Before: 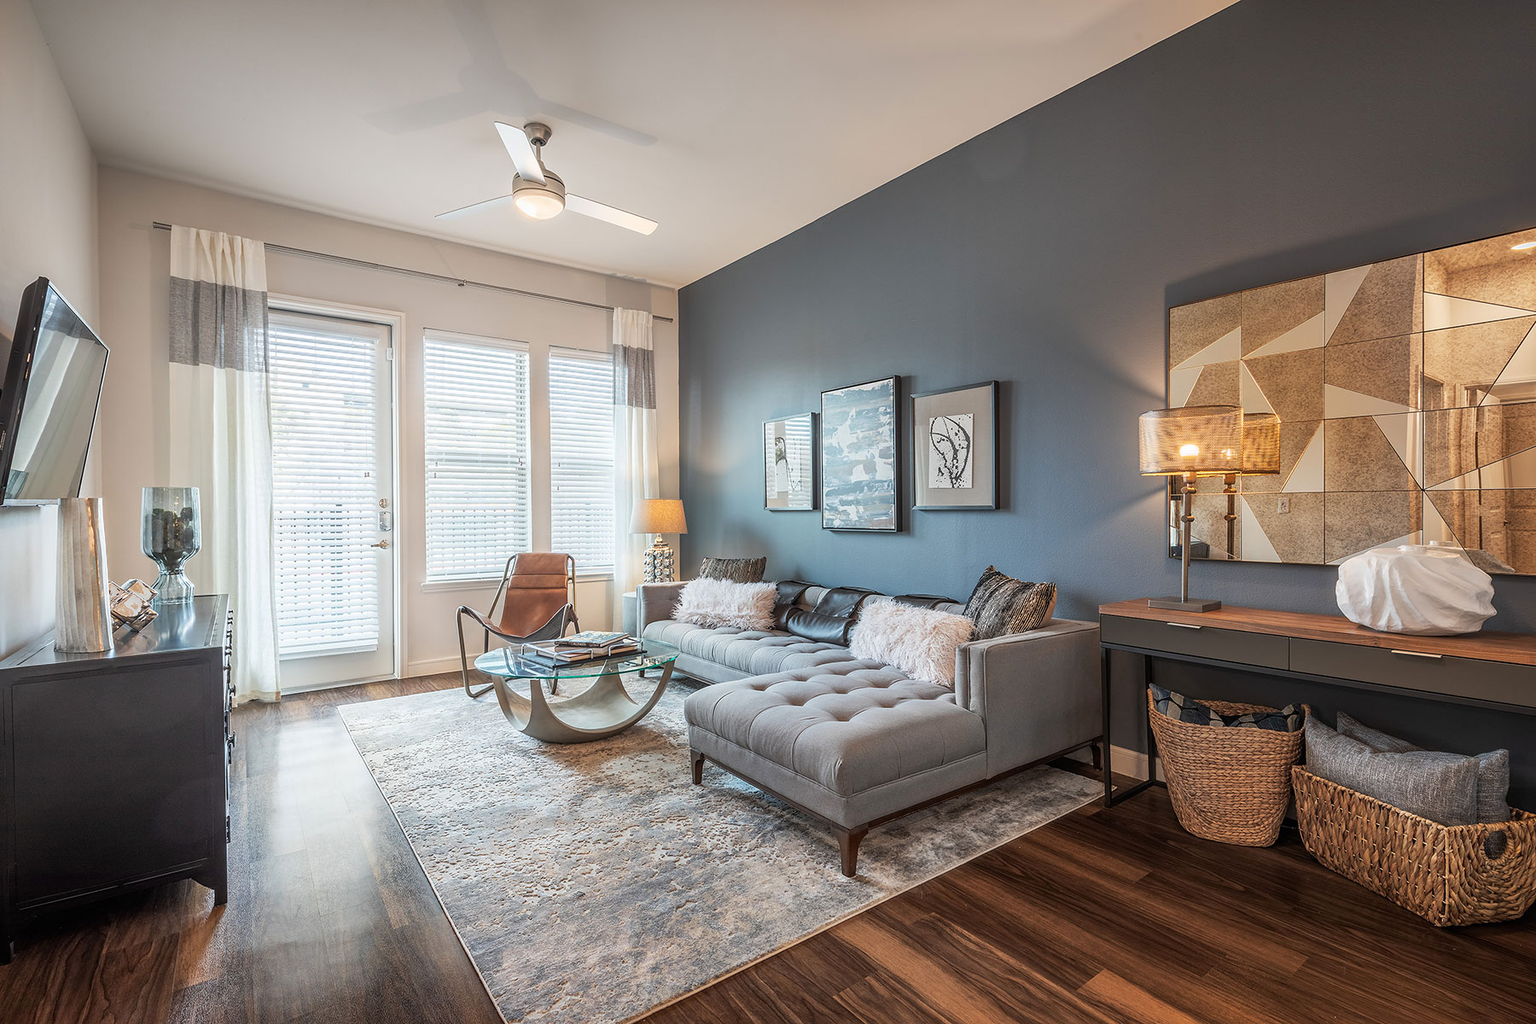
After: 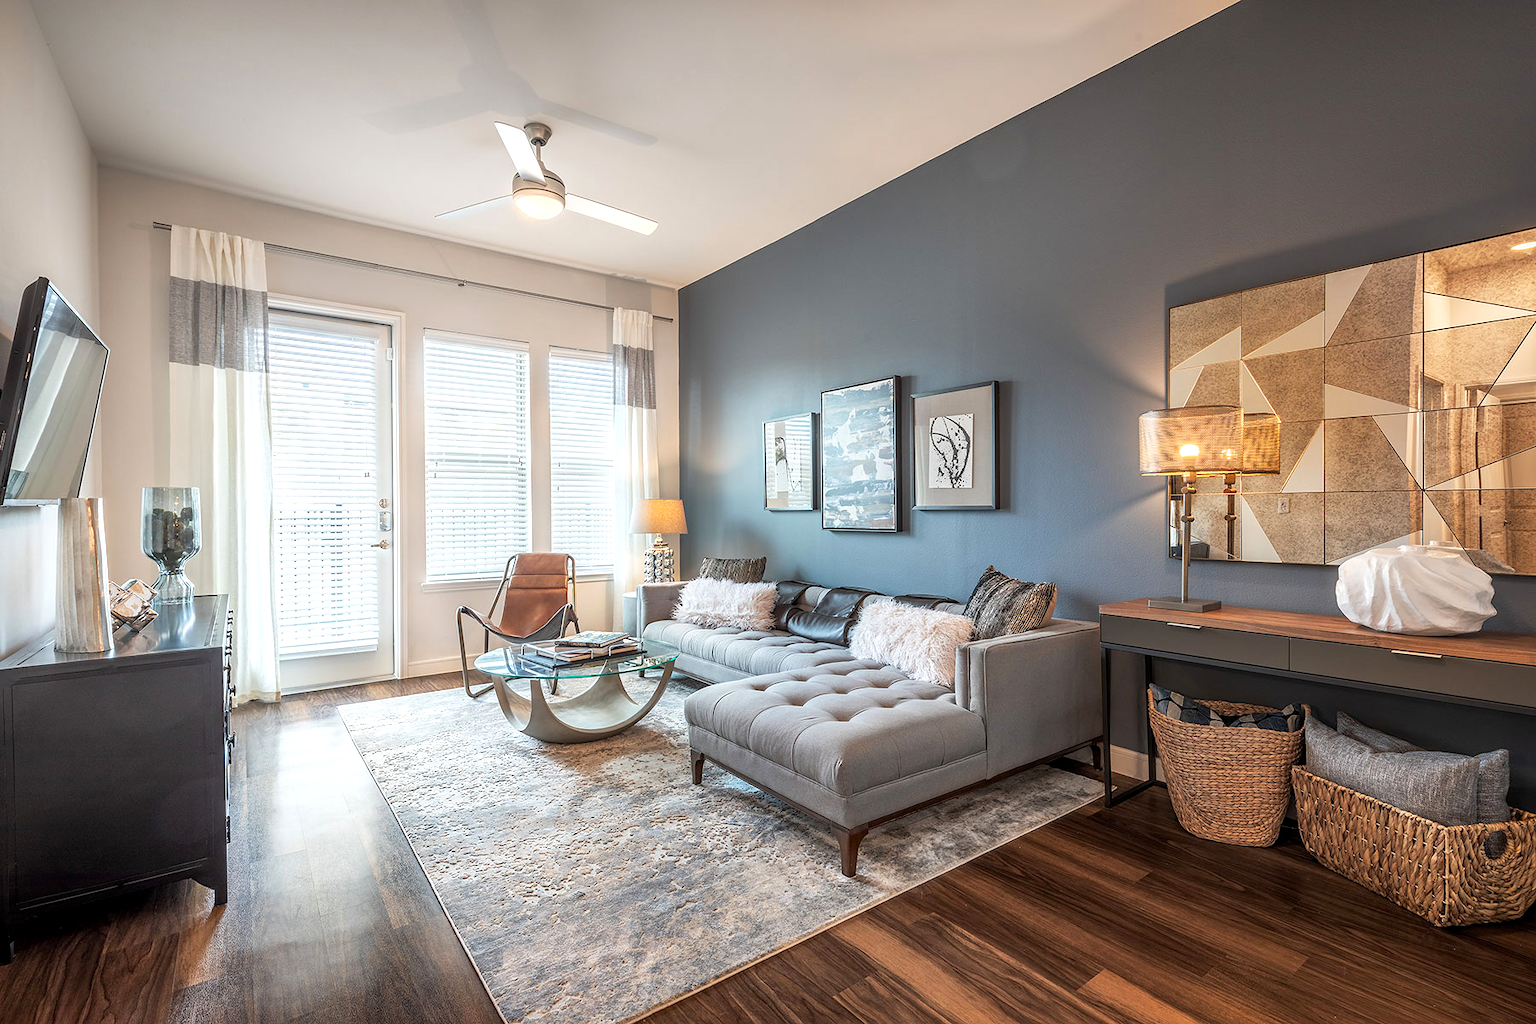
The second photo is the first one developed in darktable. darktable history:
exposure: black level correction 0.002, exposure 0.299 EV, compensate exposure bias true, compensate highlight preservation false
